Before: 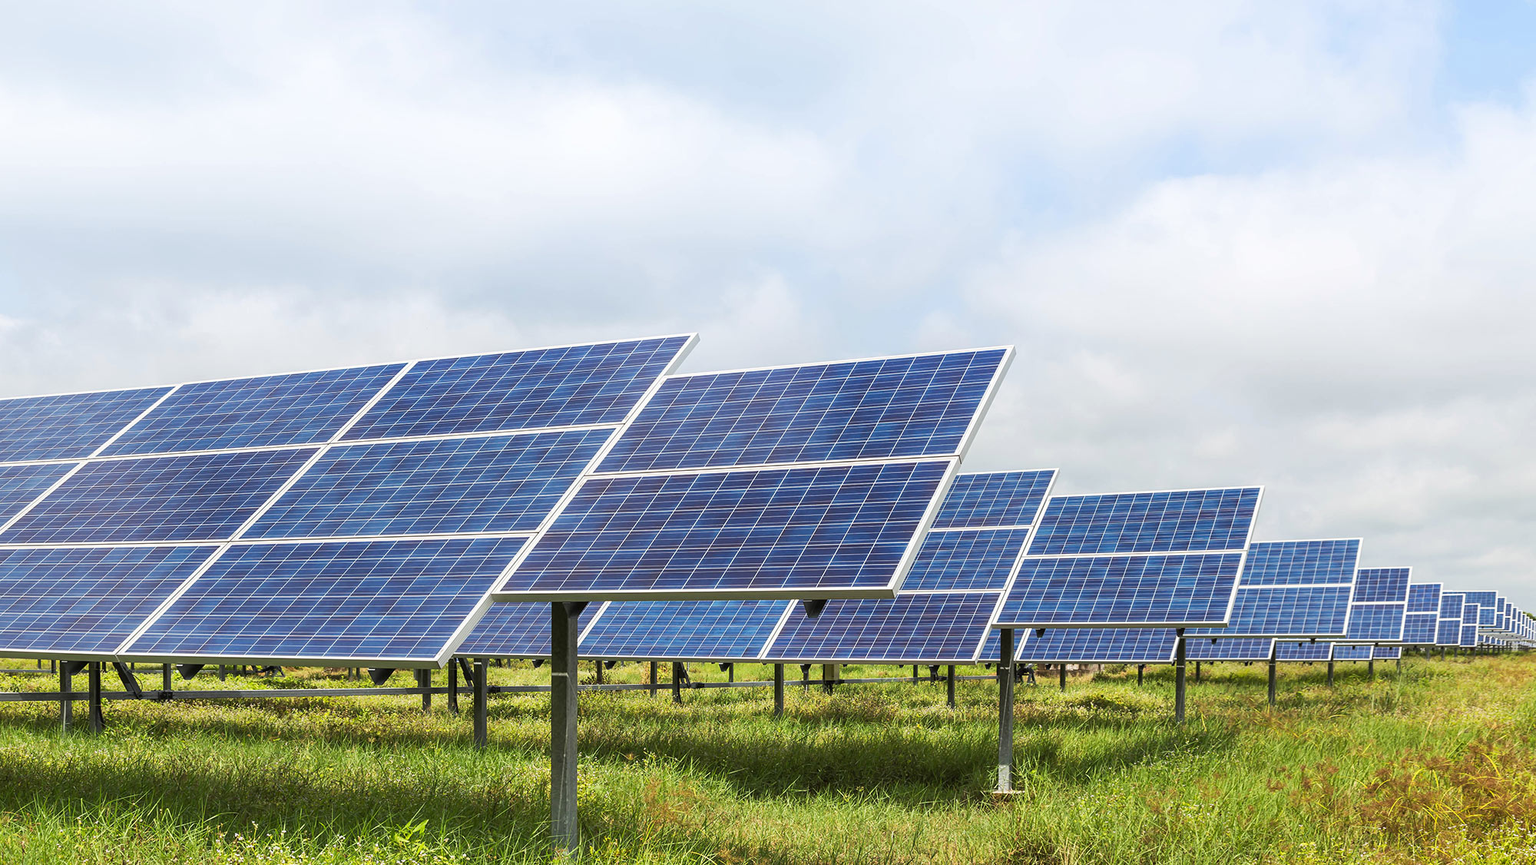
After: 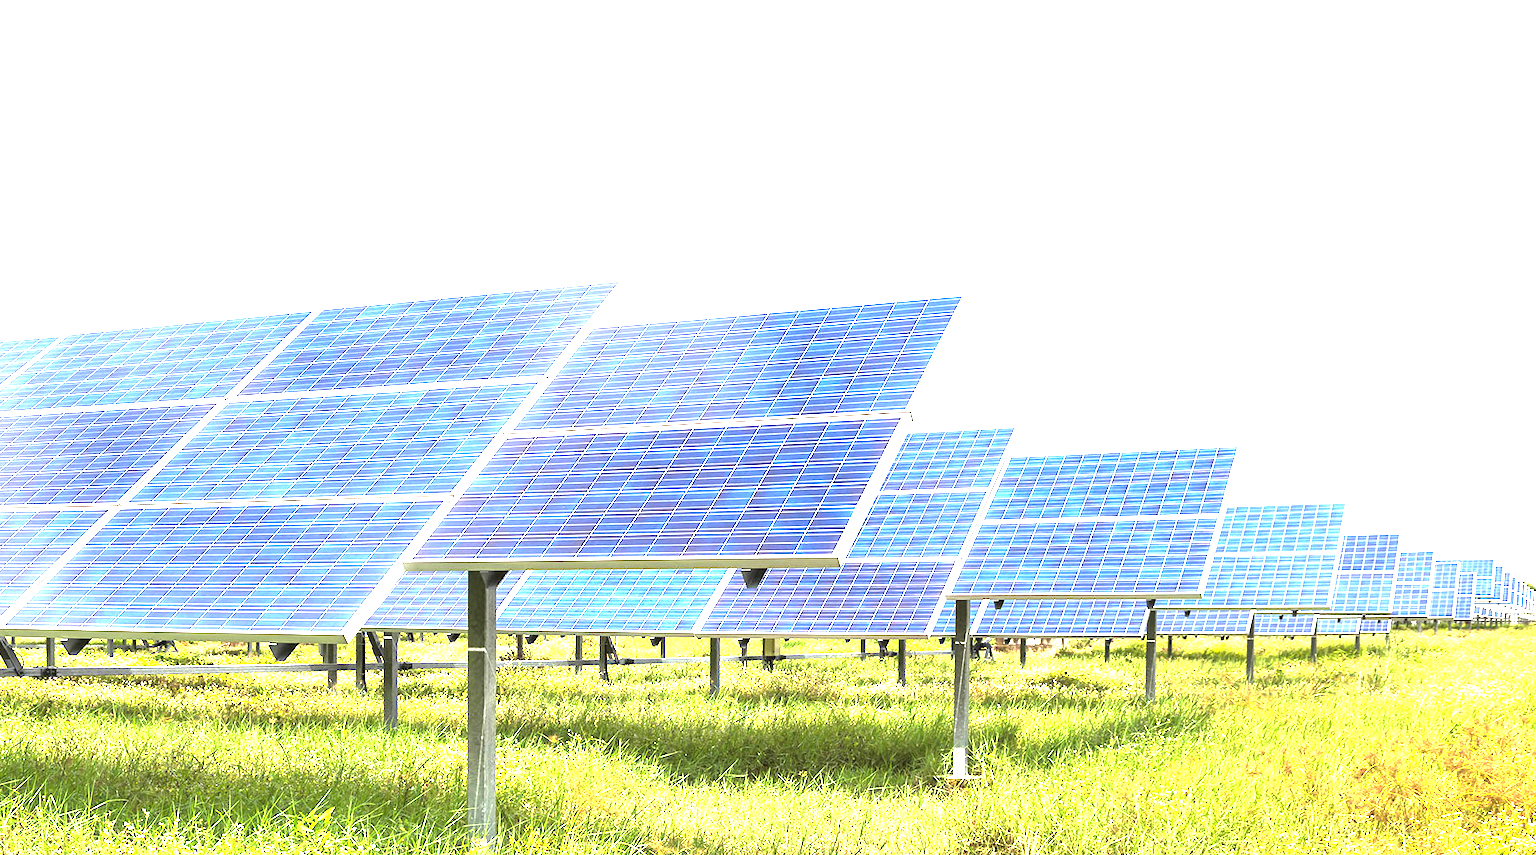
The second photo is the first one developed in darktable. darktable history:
exposure: exposure 2.27 EV, compensate highlight preservation false
crop and rotate: left 7.883%, top 8.852%
